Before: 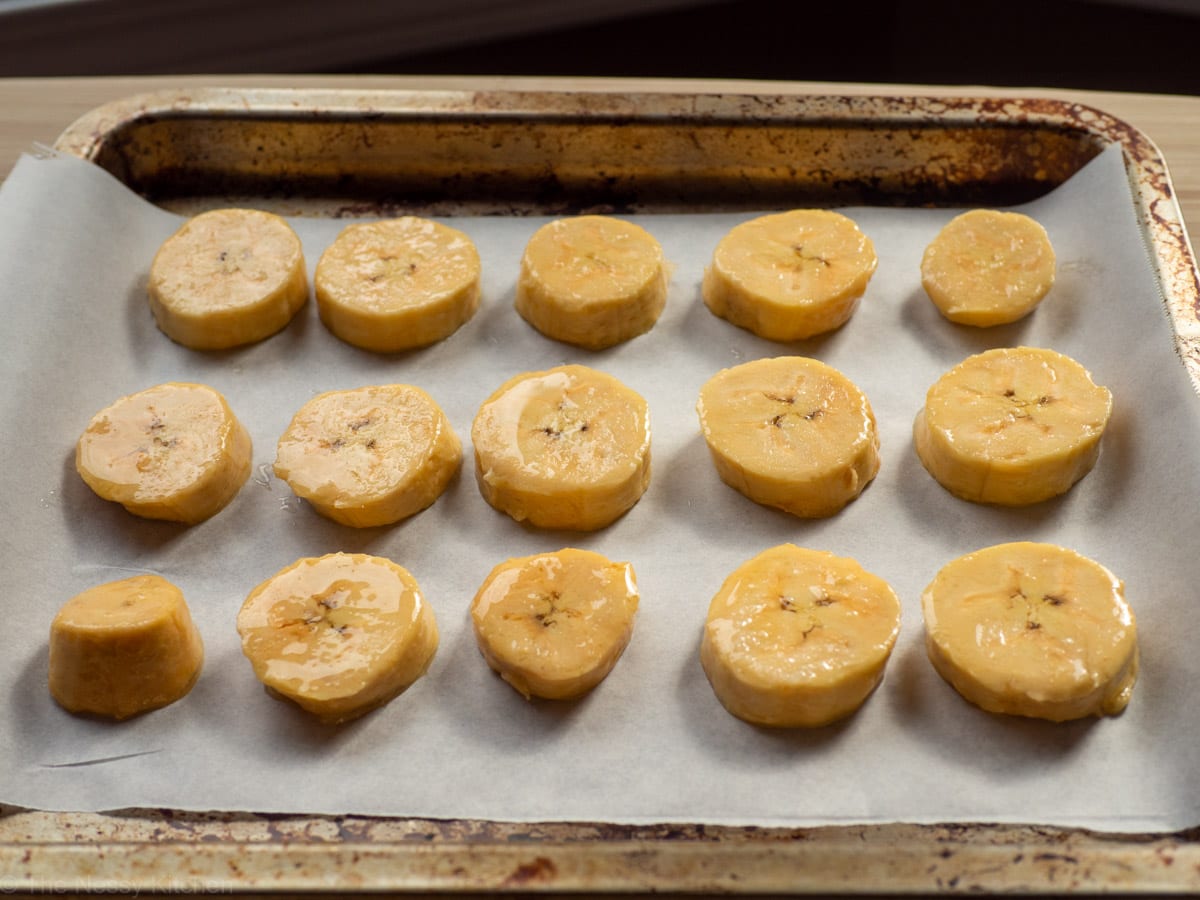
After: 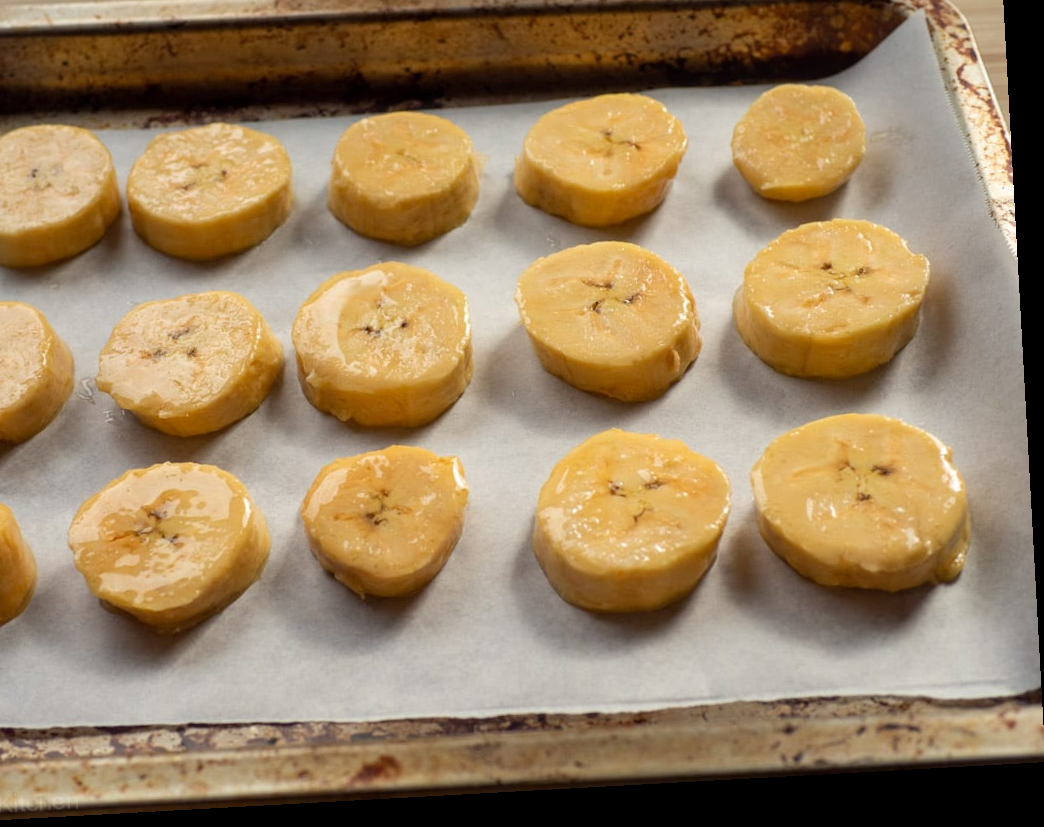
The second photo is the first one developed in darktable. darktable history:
crop: left 16.315%, top 14.246%
rotate and perspective: rotation -3.18°, automatic cropping off
